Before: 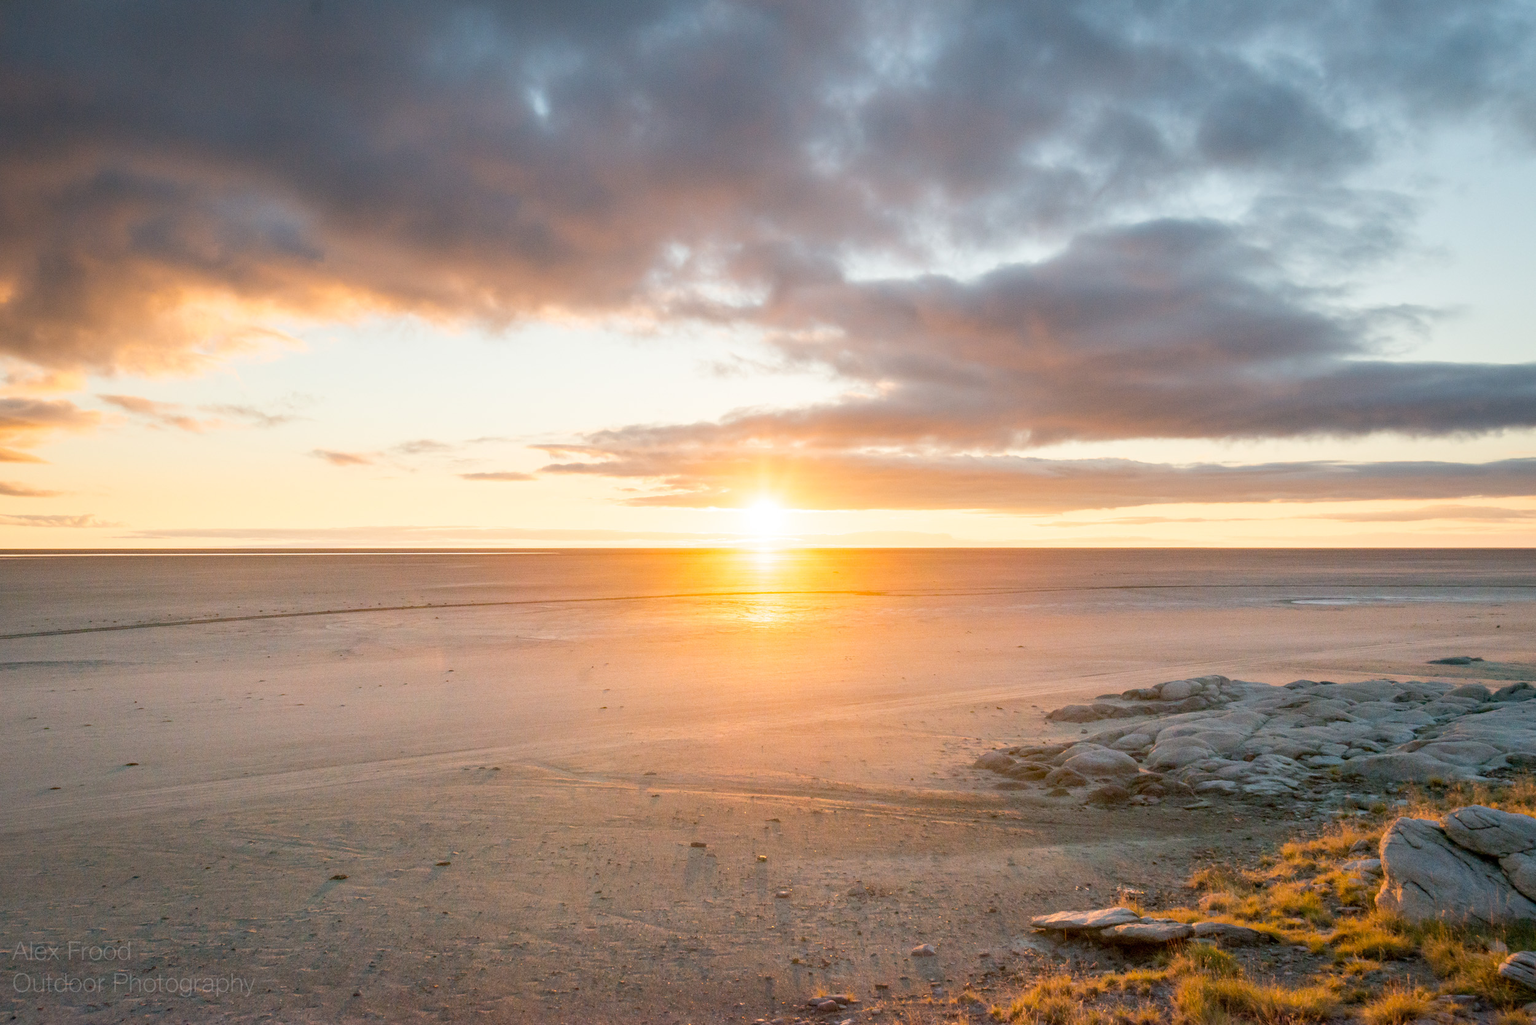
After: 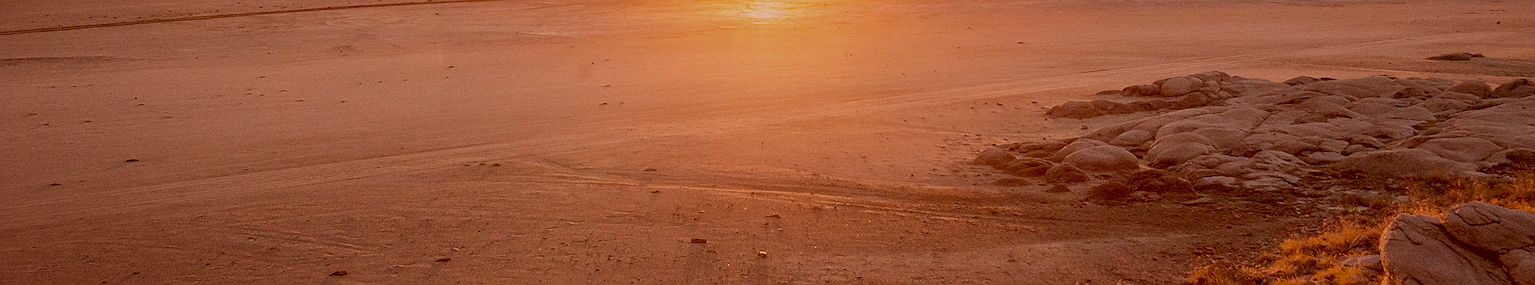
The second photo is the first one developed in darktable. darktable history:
crop and rotate: top 58.958%, bottom 13.131%
color correction: highlights a* 9.53, highlights b* 8.95, shadows a* 39.71, shadows b* 39.44, saturation 0.768
sharpen: radius 1.429, amount 1.242, threshold 0.606
exposure: black level correction 0, exposure -0.81 EV, compensate exposure bias true, compensate highlight preservation false
